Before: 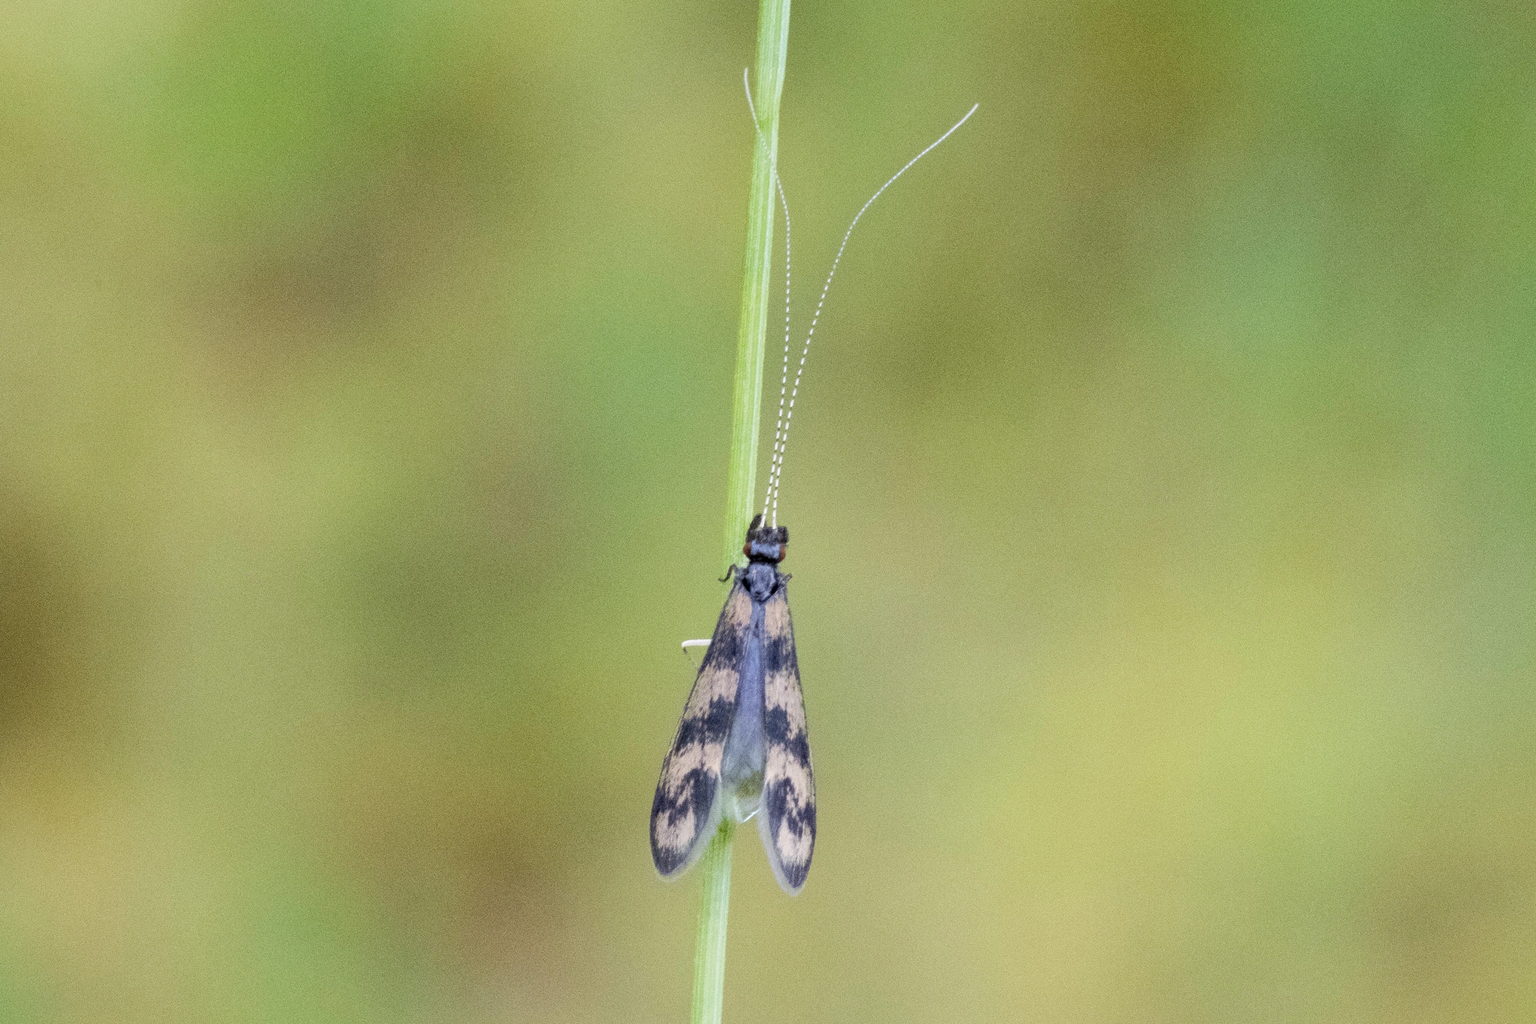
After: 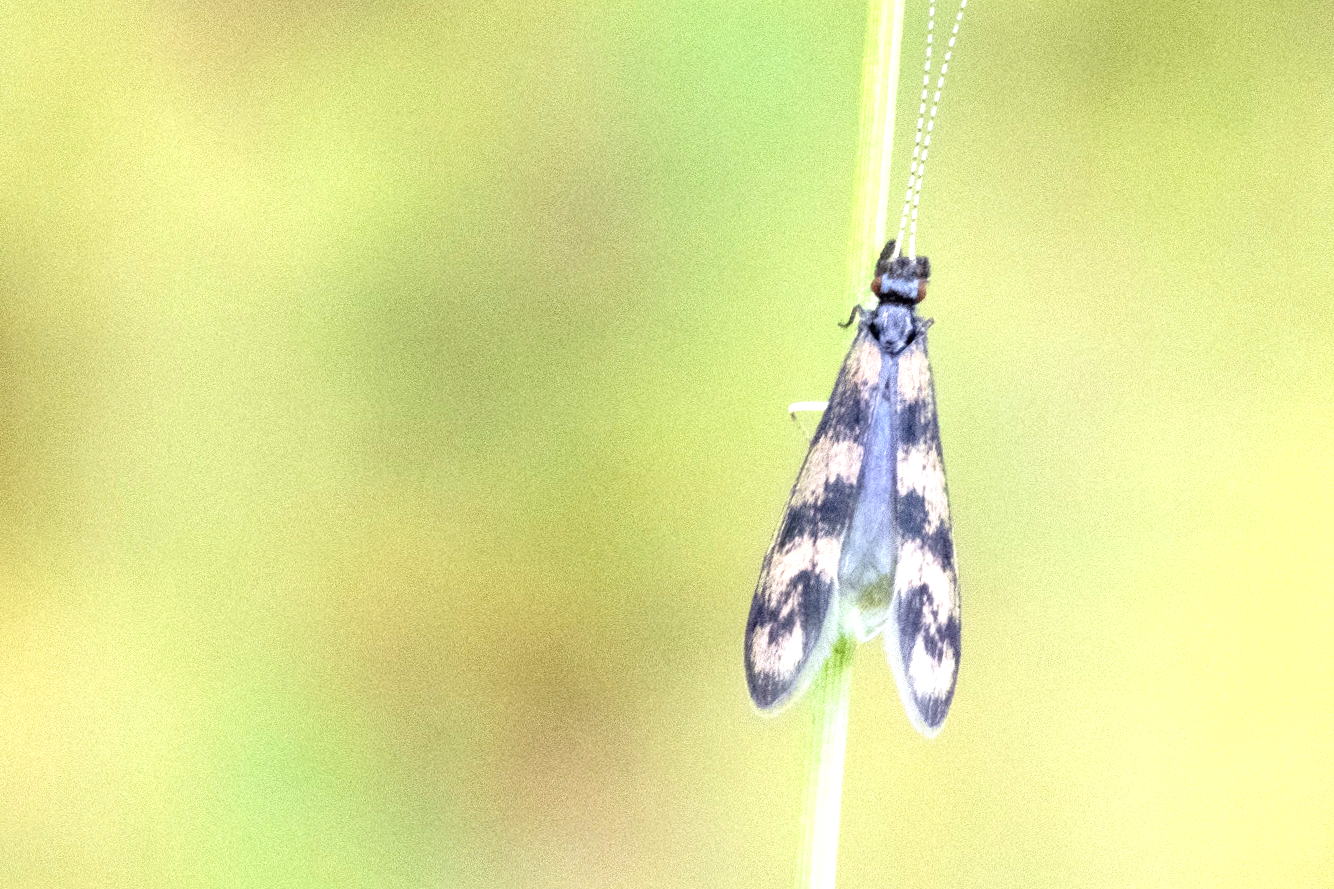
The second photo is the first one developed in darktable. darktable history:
crop and rotate: angle -0.82°, left 3.85%, top 31.828%, right 27.992%
exposure: black level correction 0, exposure 1.1 EV, compensate exposure bias true, compensate highlight preservation false
